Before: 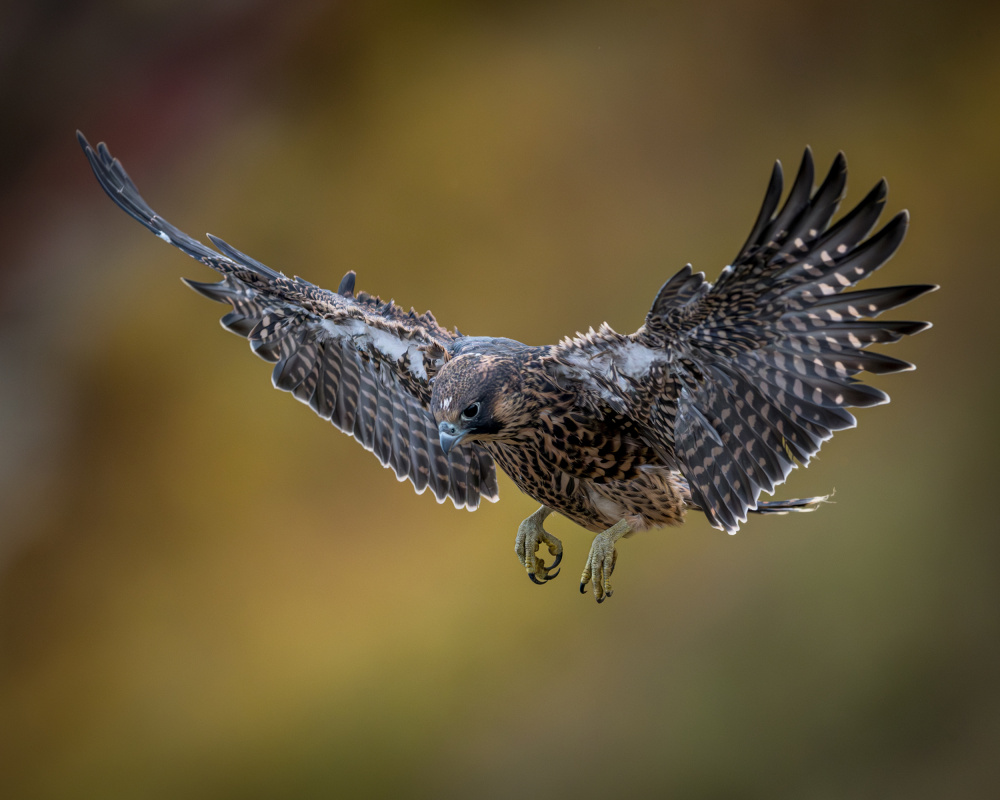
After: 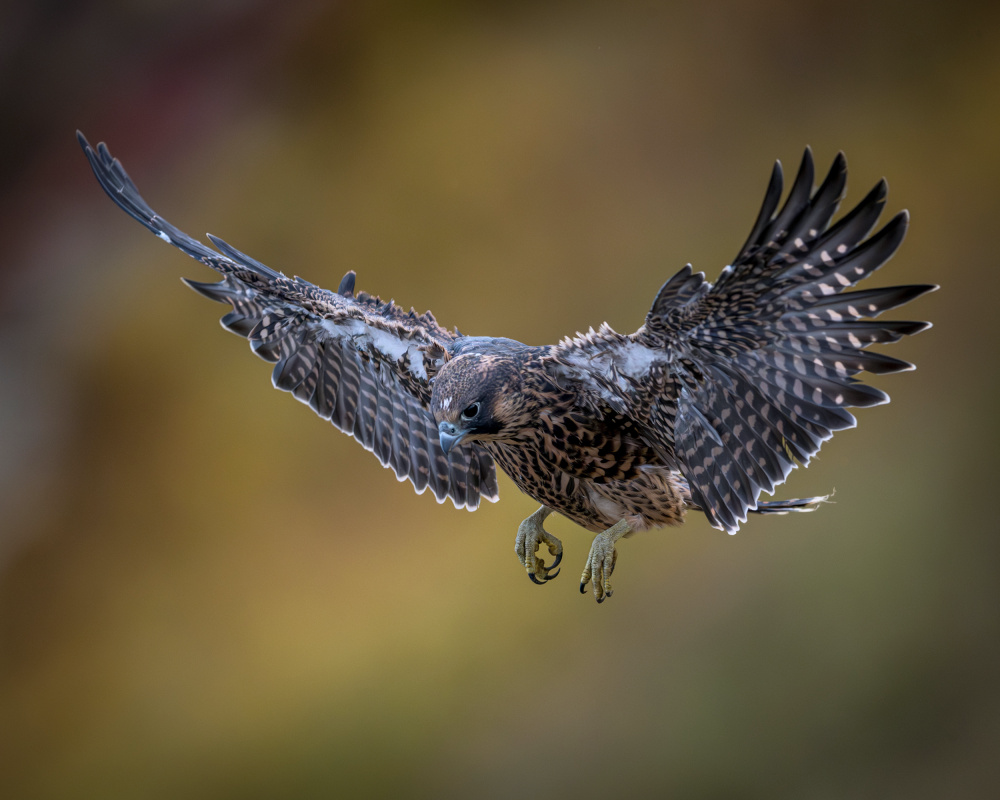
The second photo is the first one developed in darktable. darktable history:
color calibration: illuminant as shot in camera, x 0.358, y 0.373, temperature 4628.91 K
